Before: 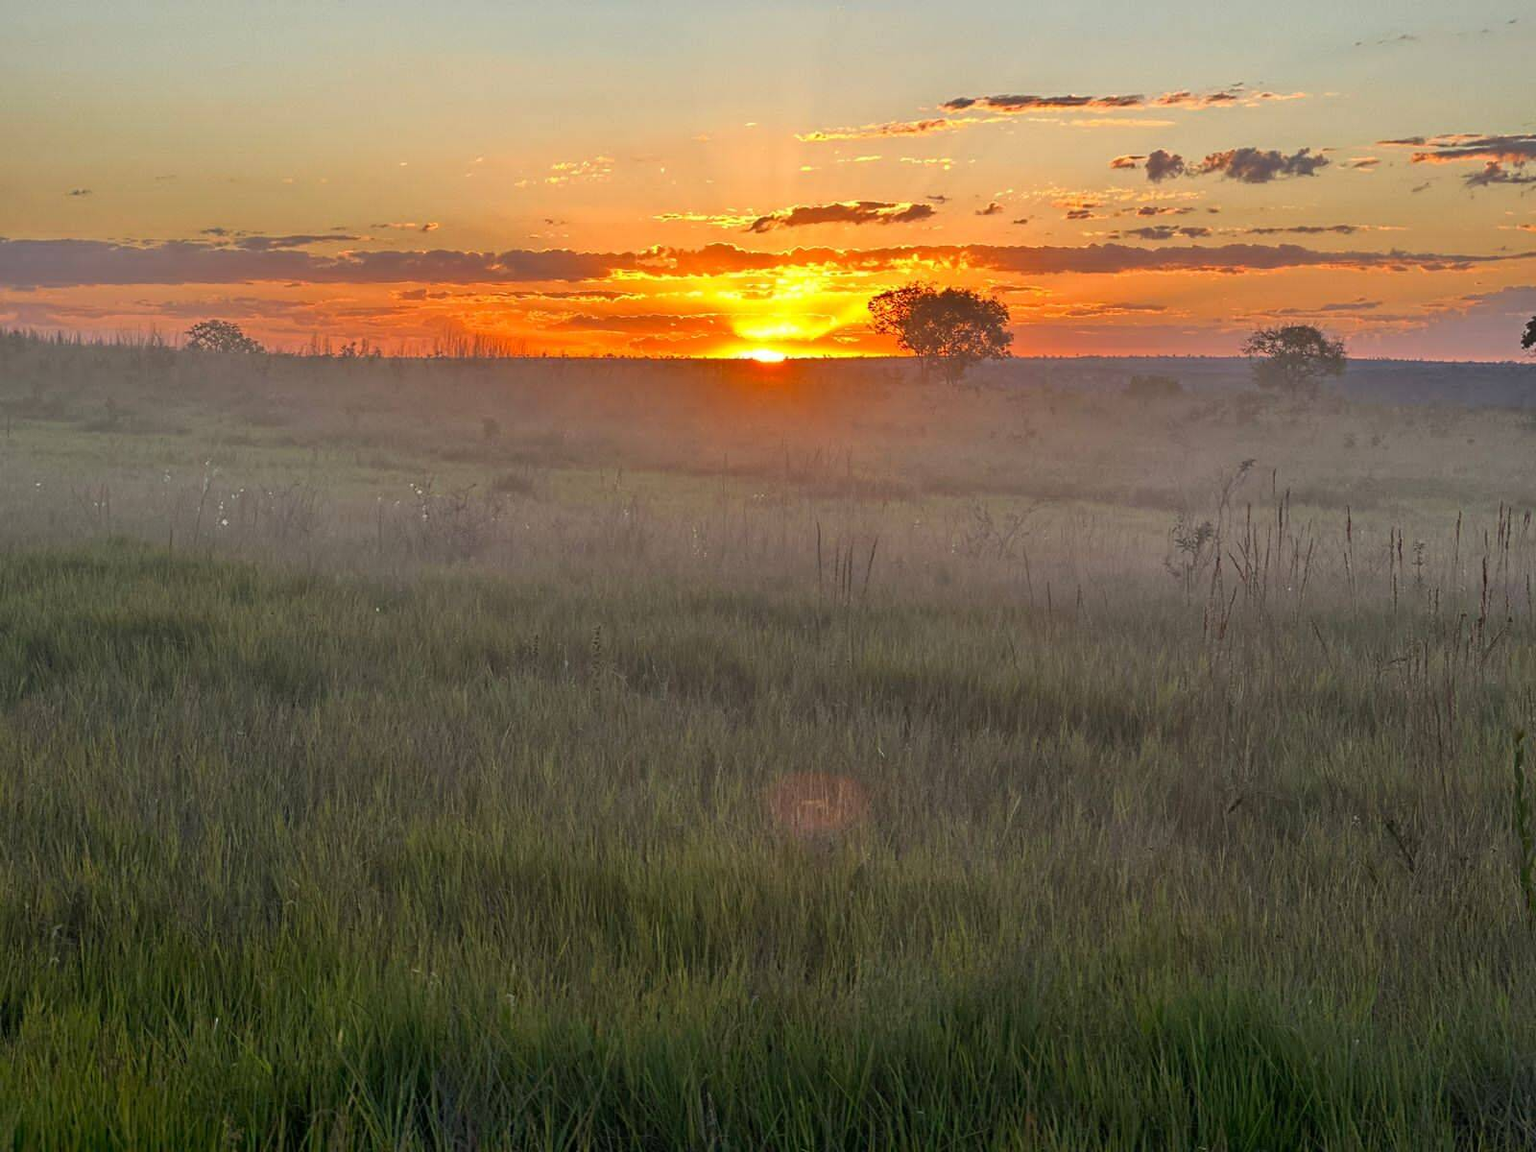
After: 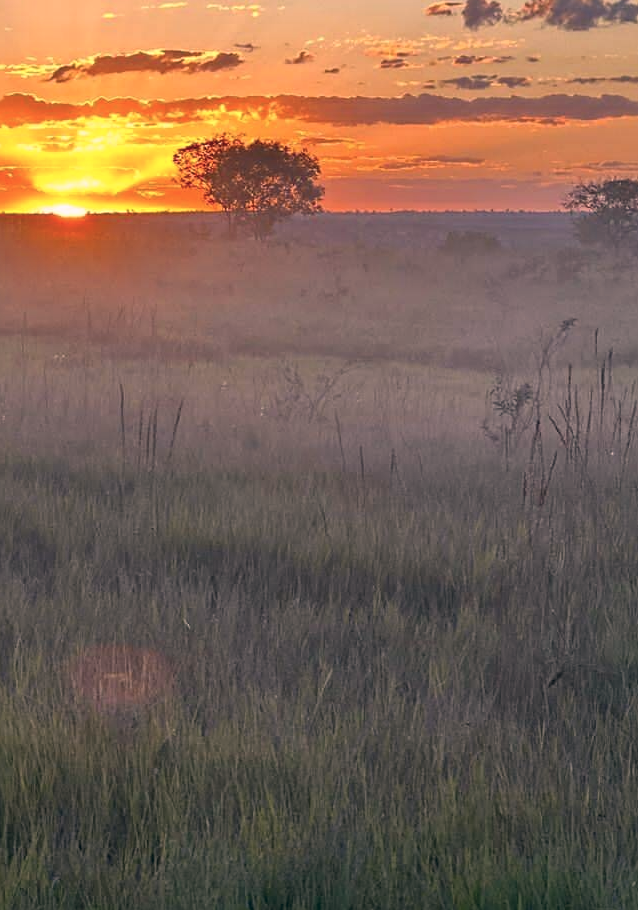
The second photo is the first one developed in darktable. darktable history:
color correction: highlights a* 14.46, highlights b* 5.85, shadows a* -5.53, shadows b* -15.24, saturation 0.85
crop: left 45.721%, top 13.393%, right 14.118%, bottom 10.01%
sharpen: amount 0.2
